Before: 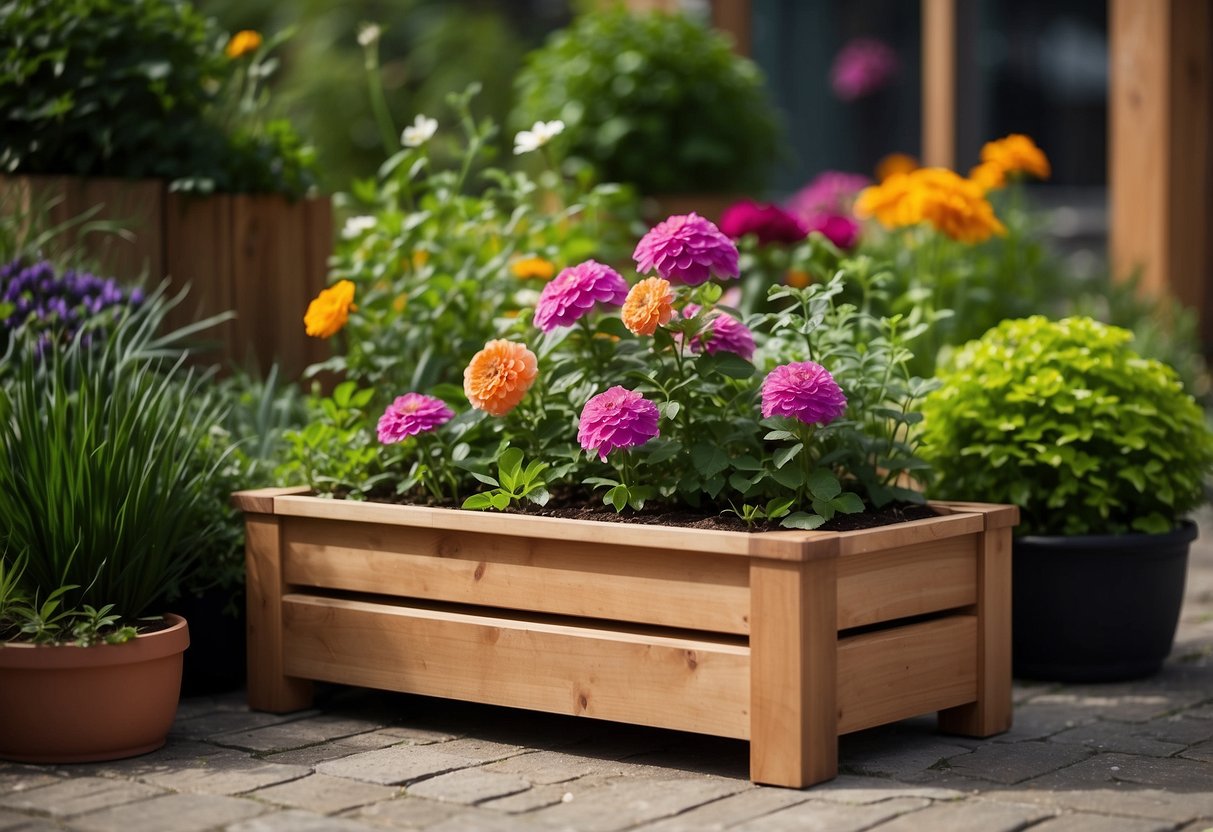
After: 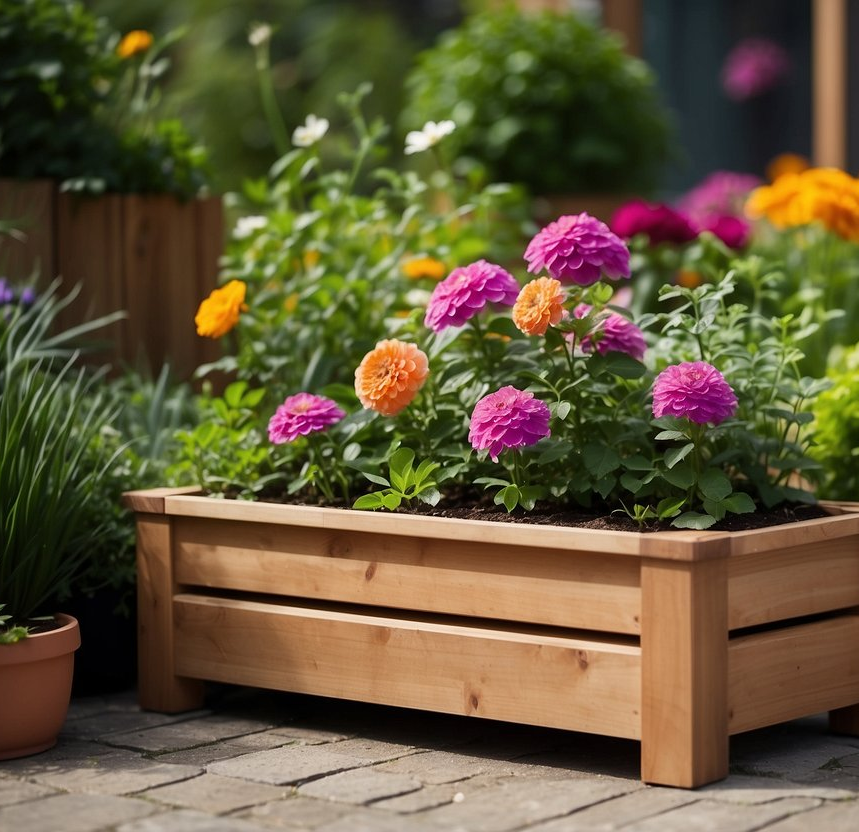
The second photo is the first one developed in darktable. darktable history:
crop and rotate: left 9.004%, right 20.126%
